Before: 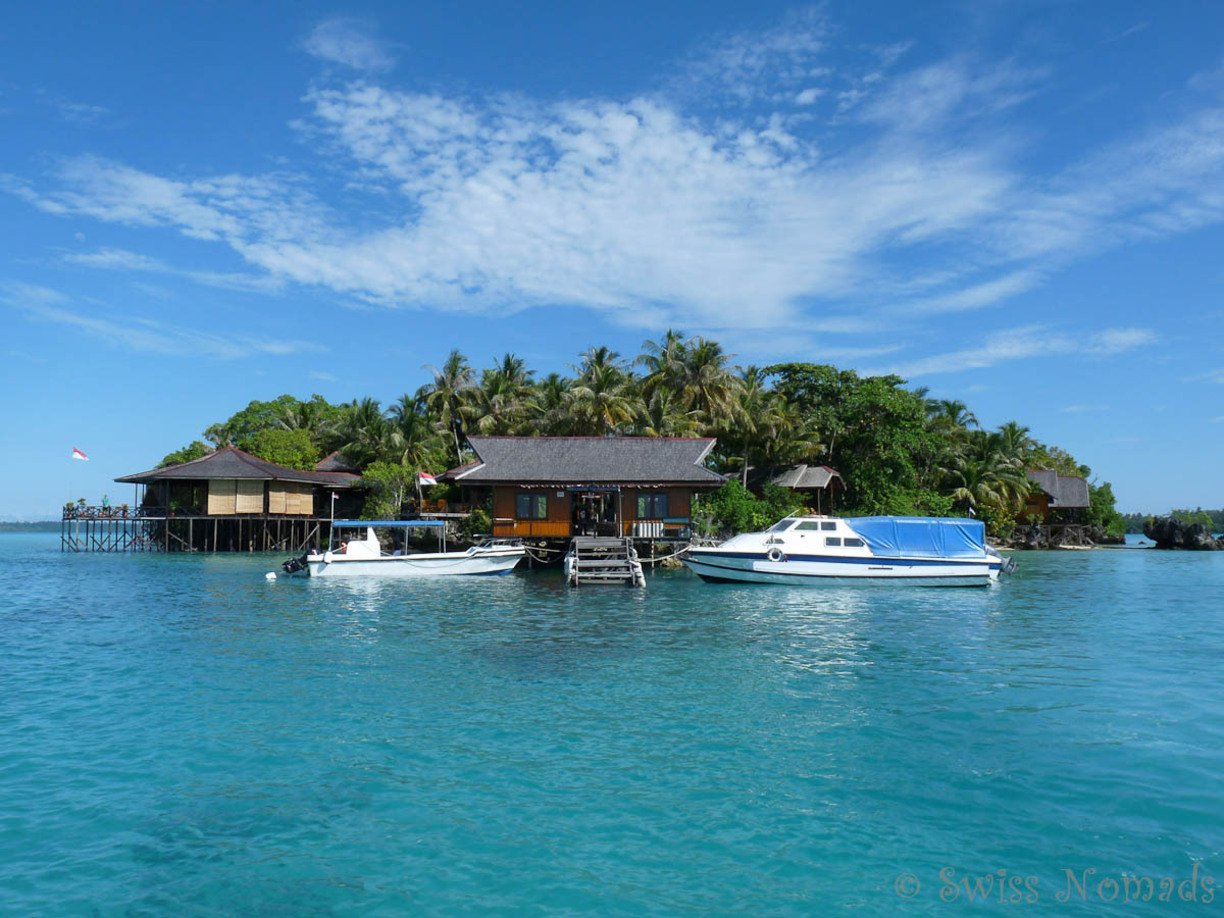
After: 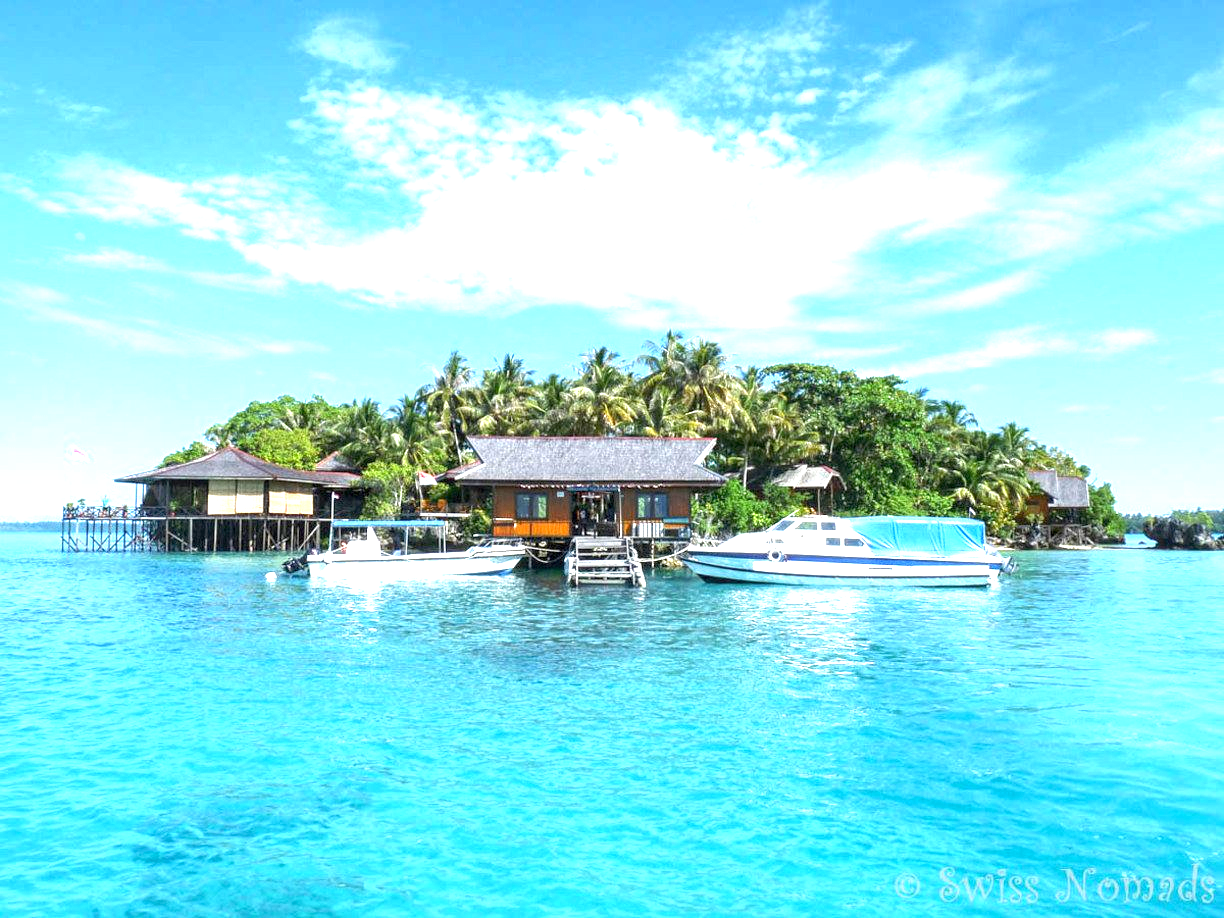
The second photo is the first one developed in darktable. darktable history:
exposure: black level correction 0.001, exposure 1.84 EV, compensate highlight preservation false
local contrast: on, module defaults
